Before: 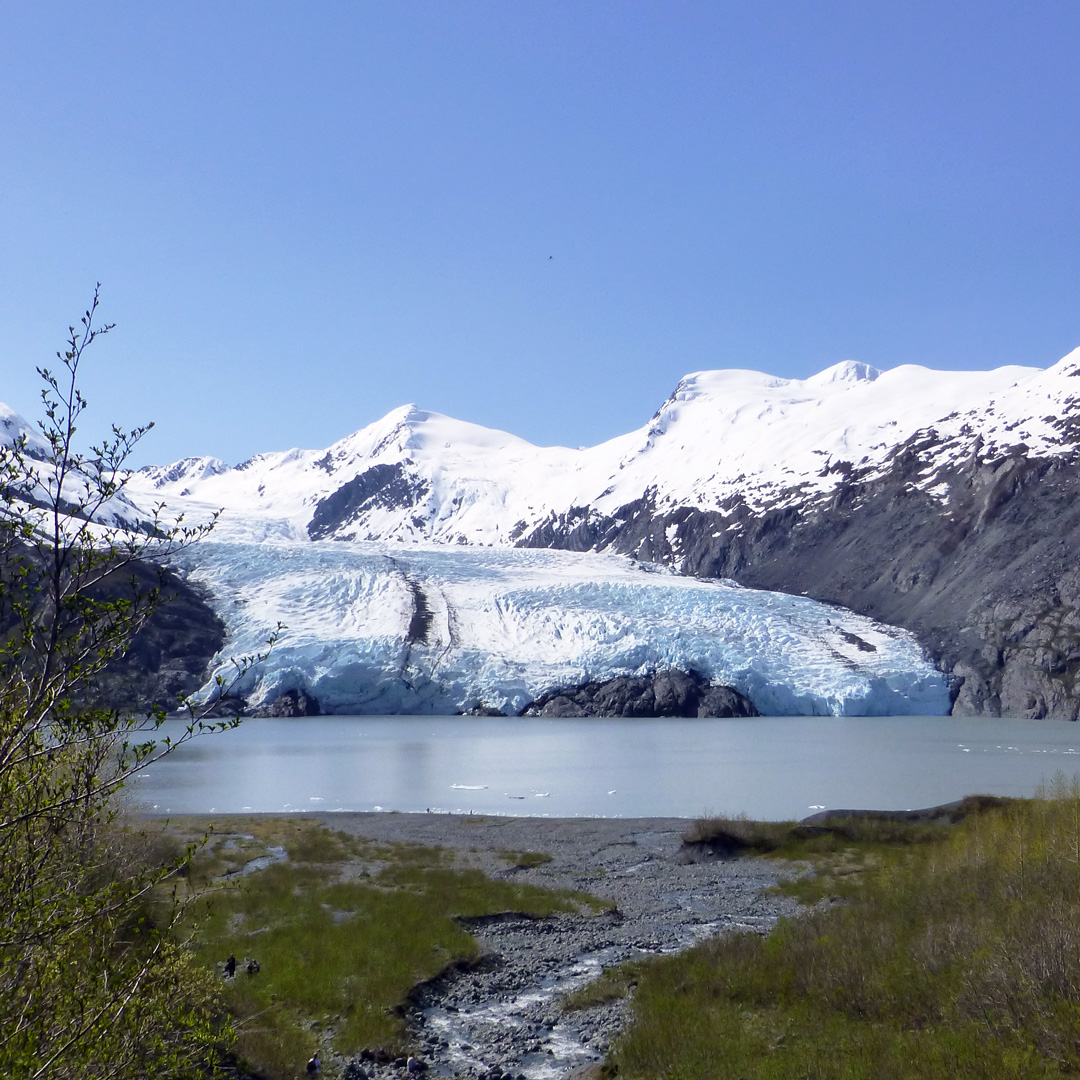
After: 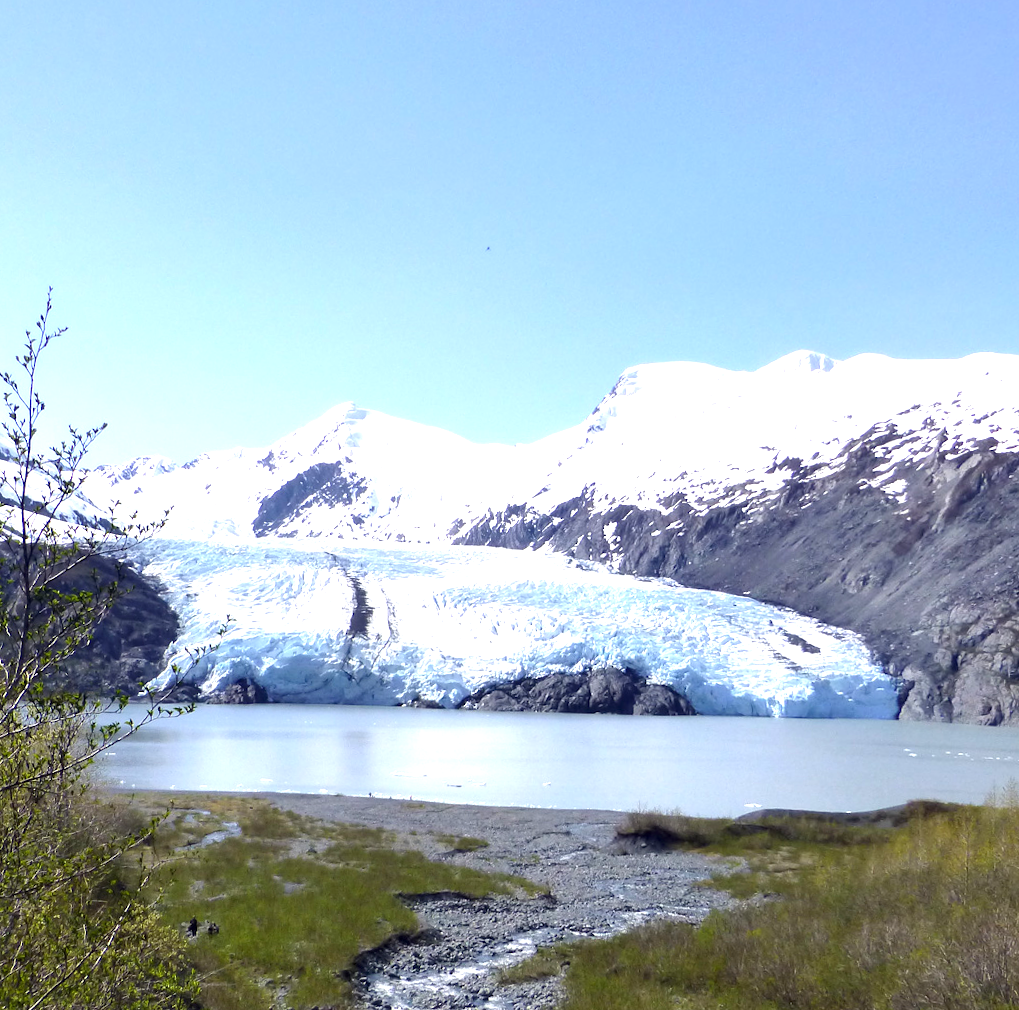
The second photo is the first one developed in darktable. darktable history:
exposure: exposure 1 EV, compensate highlight preservation false
tone equalizer: on, module defaults
rotate and perspective: rotation 0.062°, lens shift (vertical) 0.115, lens shift (horizontal) -0.133, crop left 0.047, crop right 0.94, crop top 0.061, crop bottom 0.94
